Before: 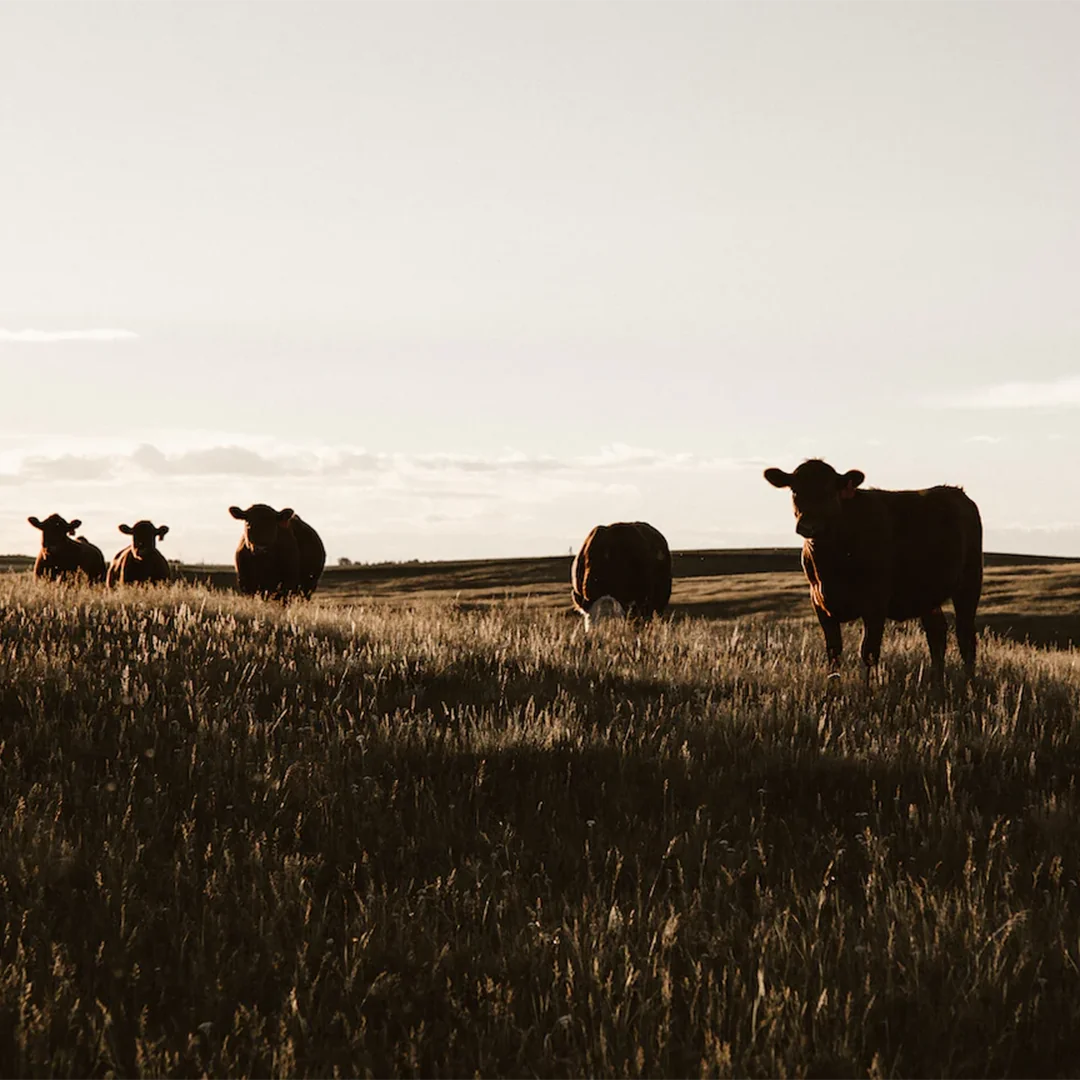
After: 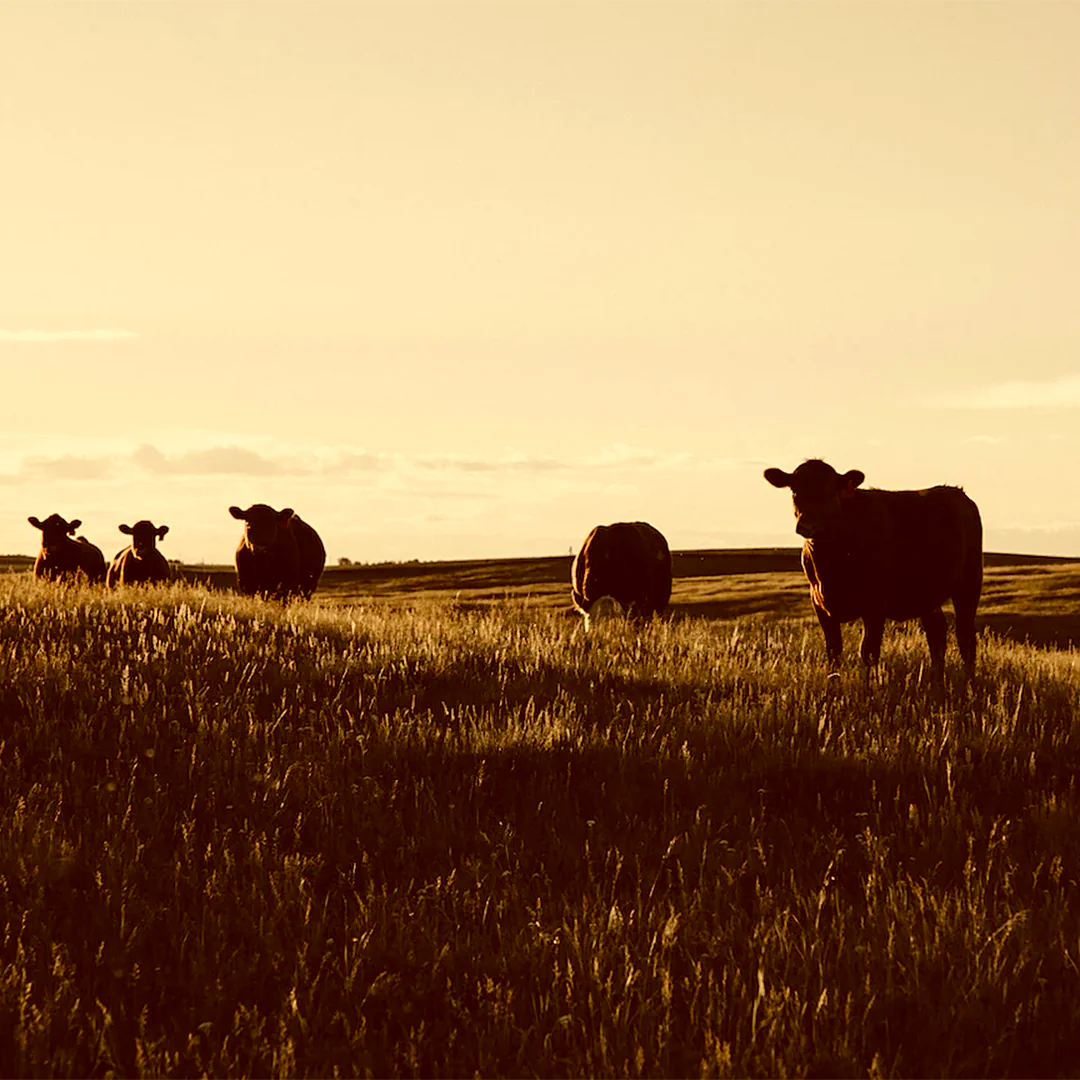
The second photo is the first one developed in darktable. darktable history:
sharpen: amount 0.2
color correction: highlights a* 1.12, highlights b* 24.26, shadows a* 15.58, shadows b* 24.26
